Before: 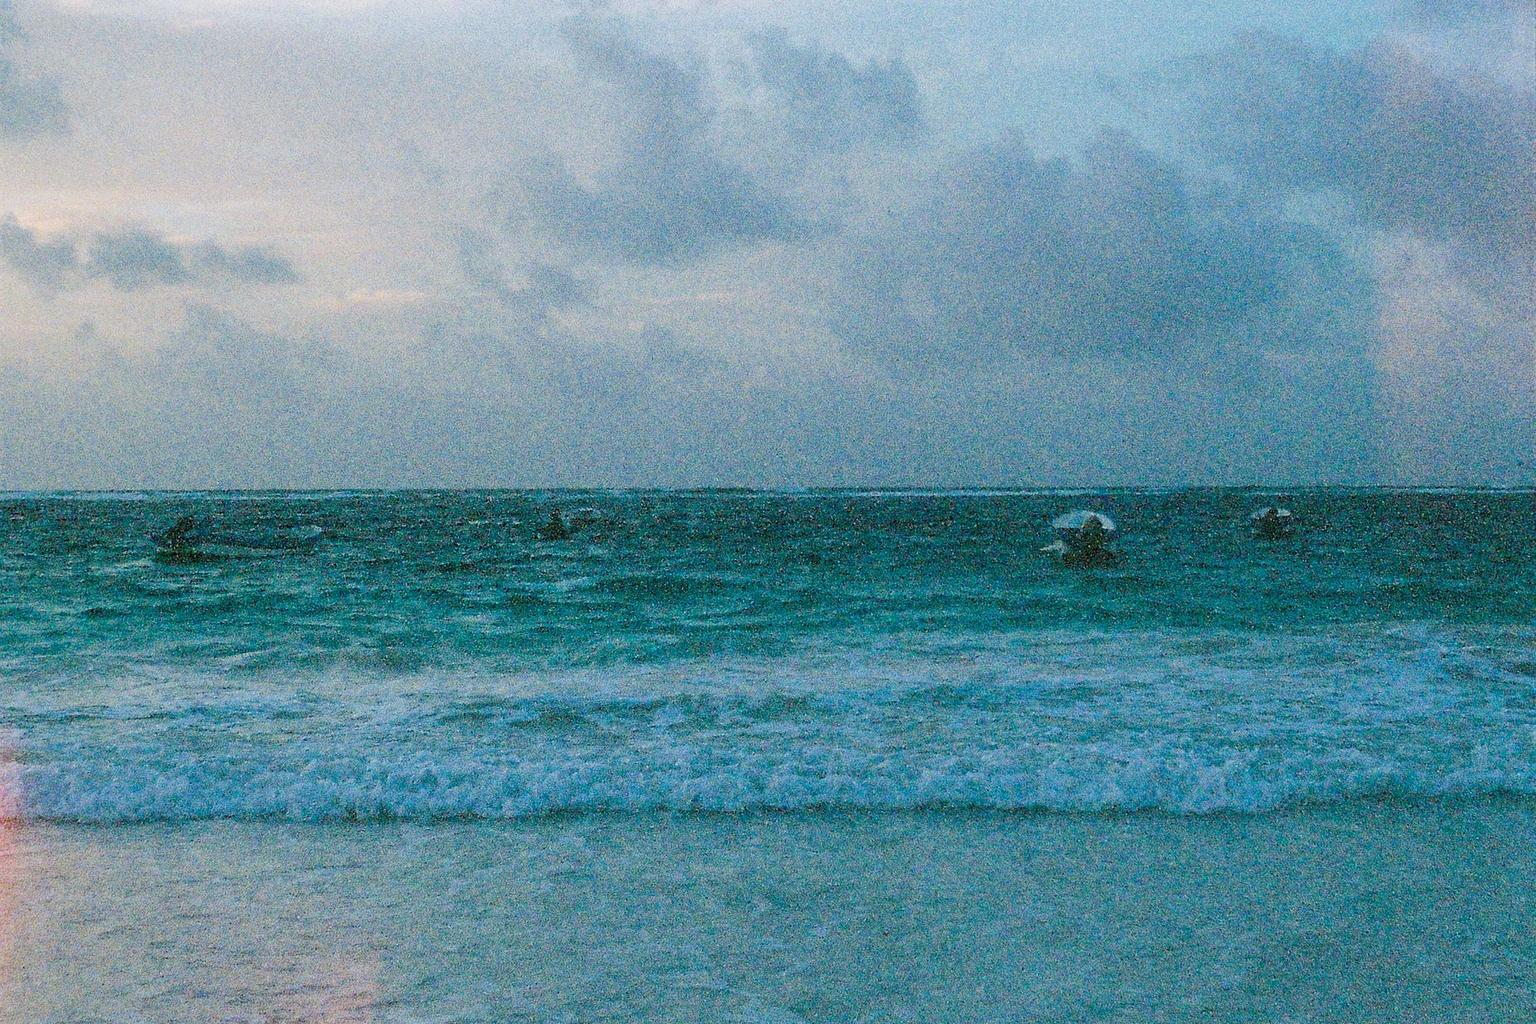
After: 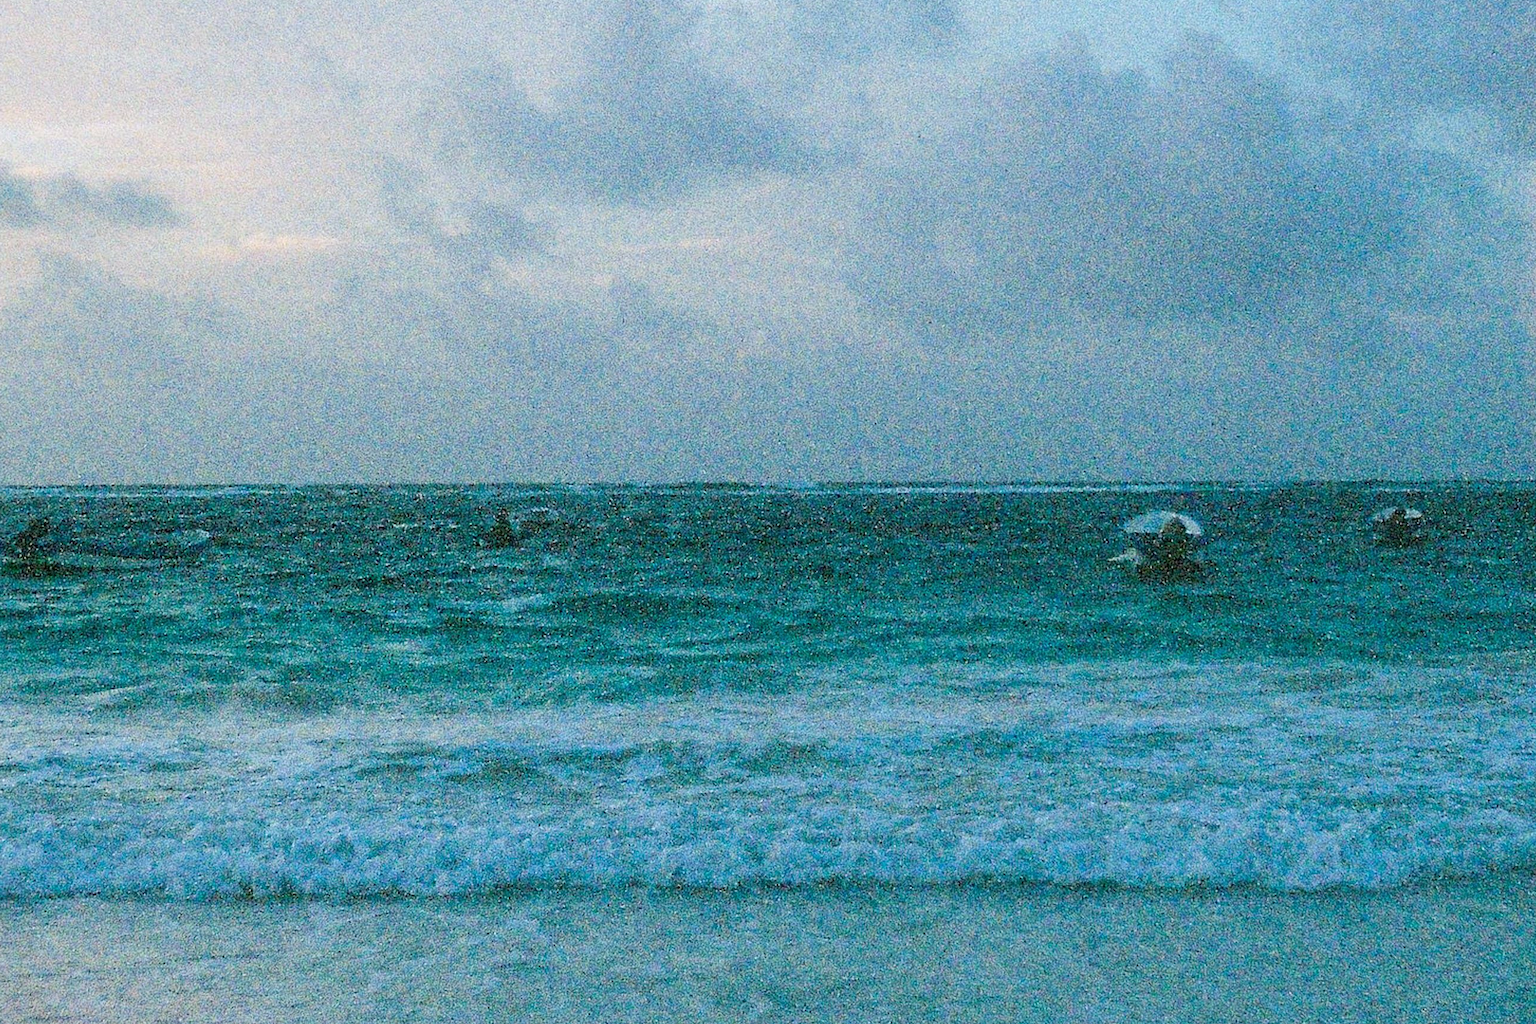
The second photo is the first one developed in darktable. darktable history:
exposure: exposure 0.258 EV, compensate highlight preservation false
crop and rotate: left 10.071%, top 10.071%, right 10.02%, bottom 10.02%
rgb curve: mode RGB, independent channels
